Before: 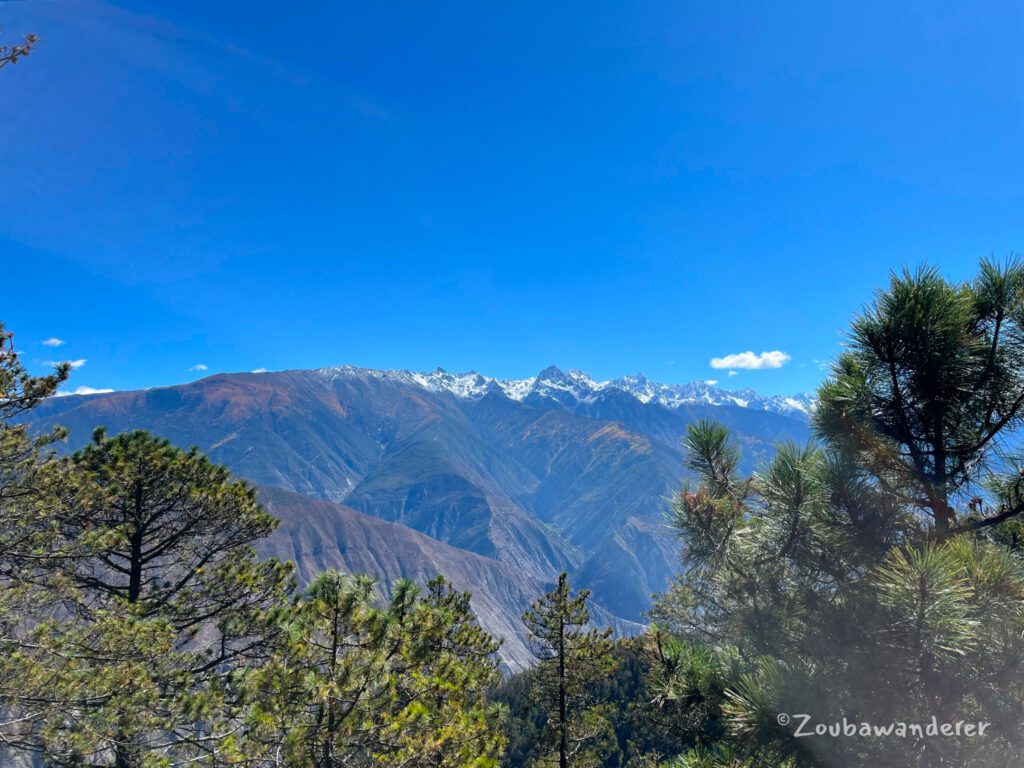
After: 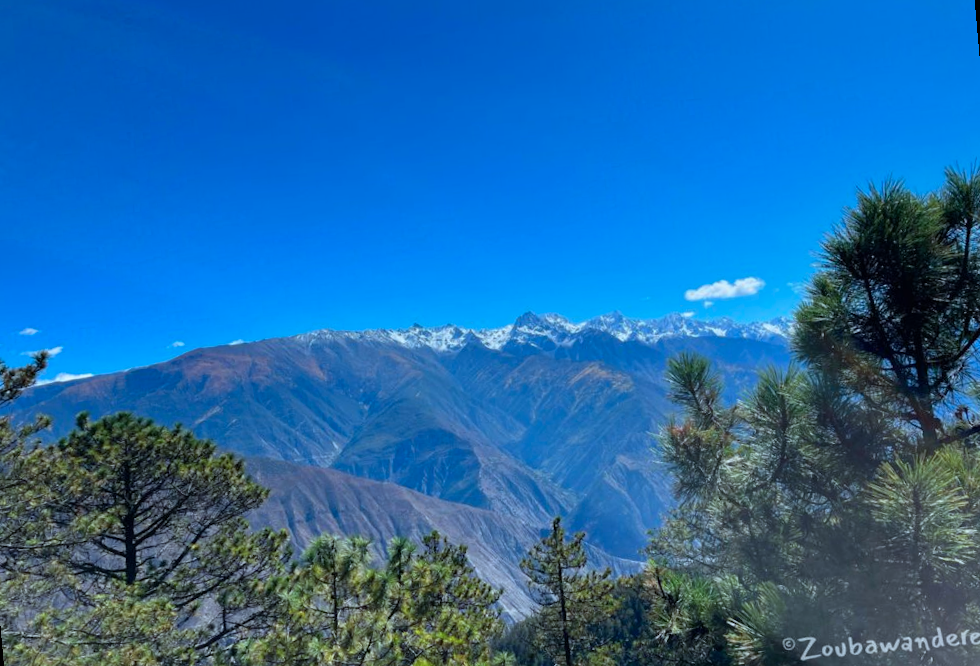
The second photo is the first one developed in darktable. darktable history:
graduated density: on, module defaults
color calibration: illuminant F (fluorescent), F source F9 (Cool White Deluxe 4150 K) – high CRI, x 0.374, y 0.373, temperature 4158.34 K
rotate and perspective: rotation -5°, crop left 0.05, crop right 0.952, crop top 0.11, crop bottom 0.89
